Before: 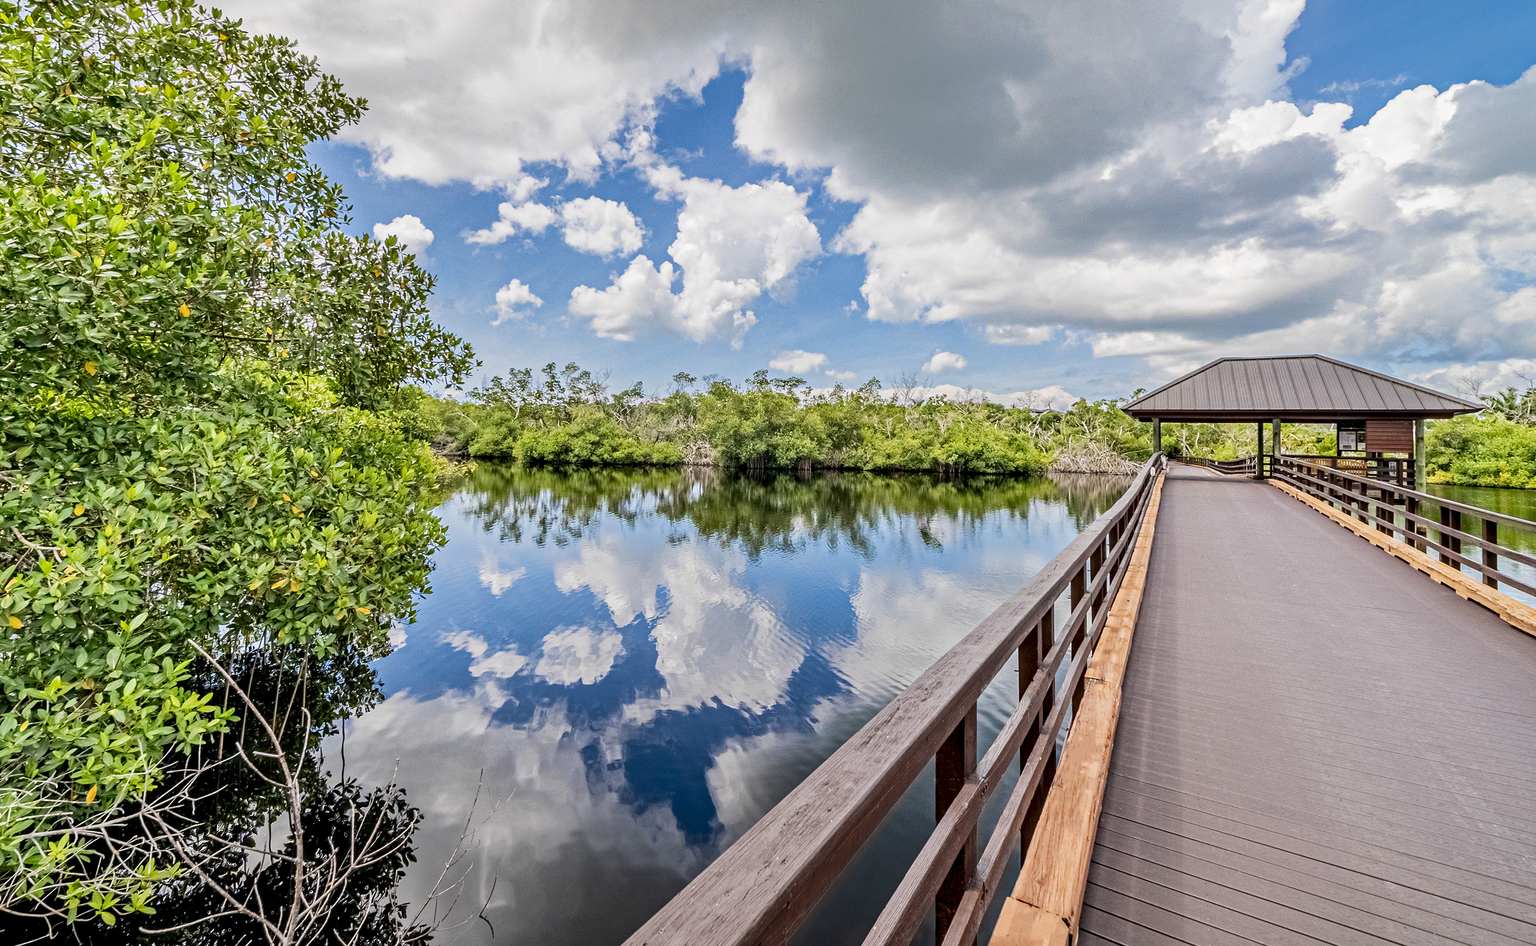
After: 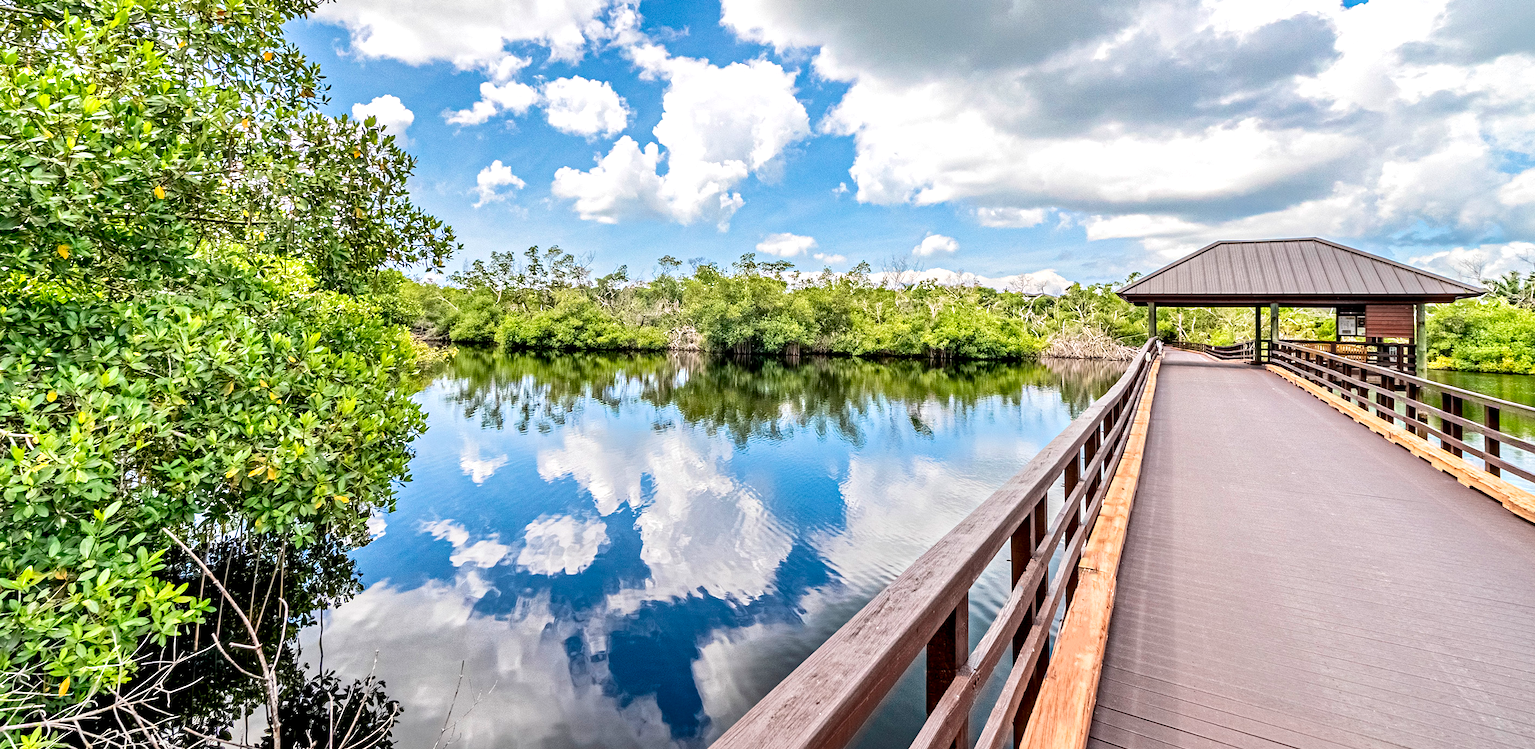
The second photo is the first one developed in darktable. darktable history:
crop and rotate: left 1.891%, top 12.969%, right 0.182%, bottom 9.453%
exposure: exposure 0.486 EV, compensate highlight preservation false
